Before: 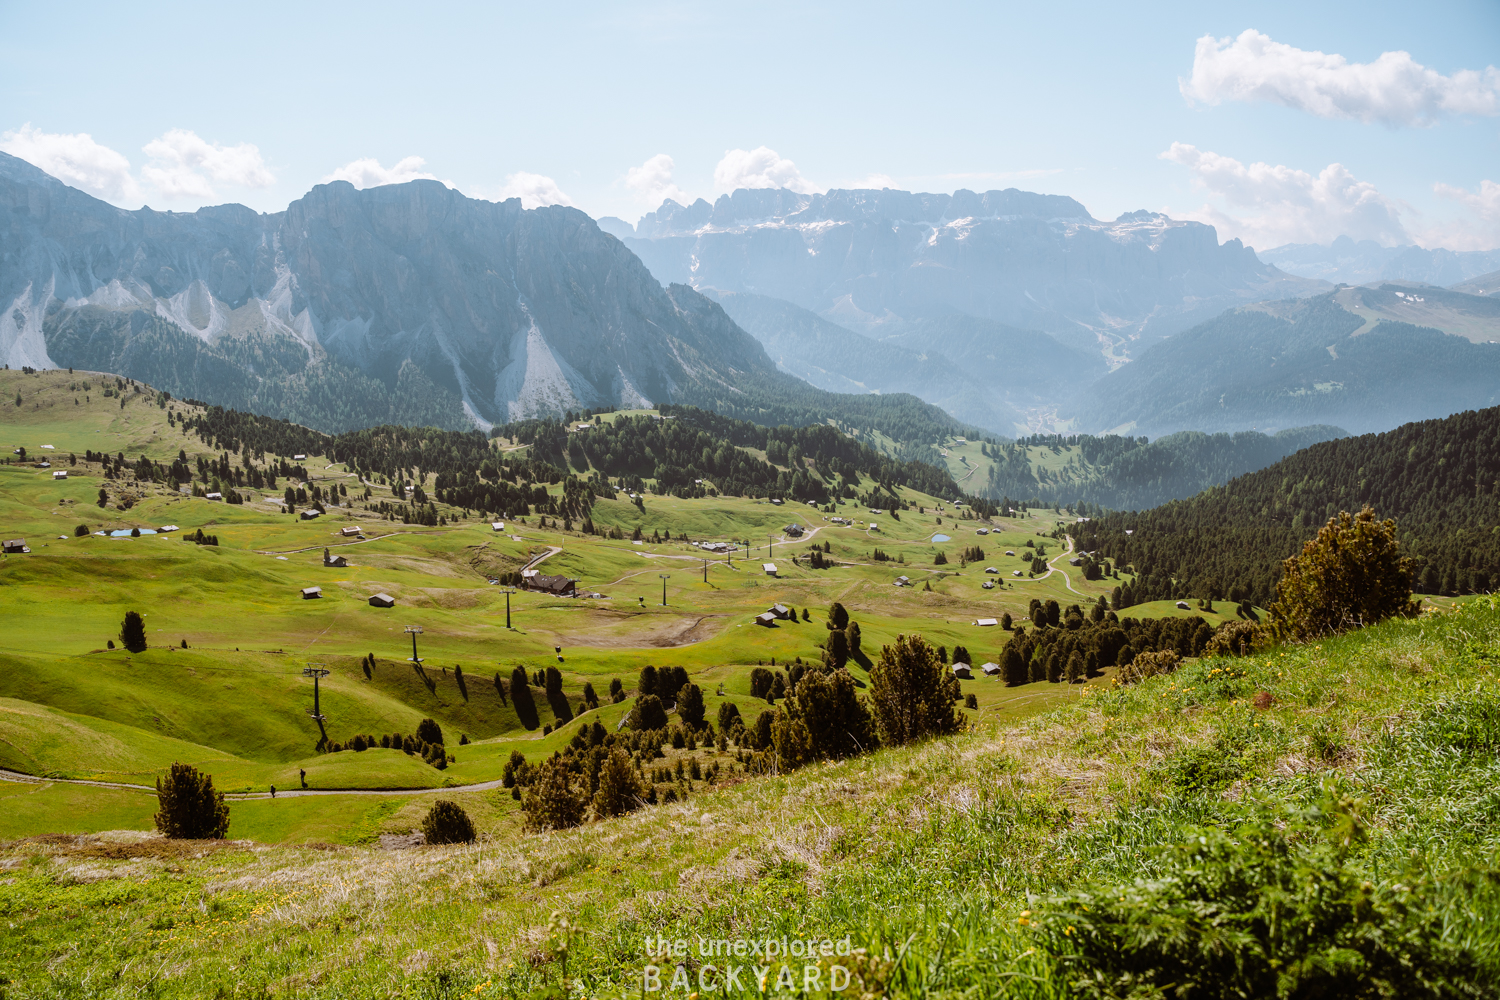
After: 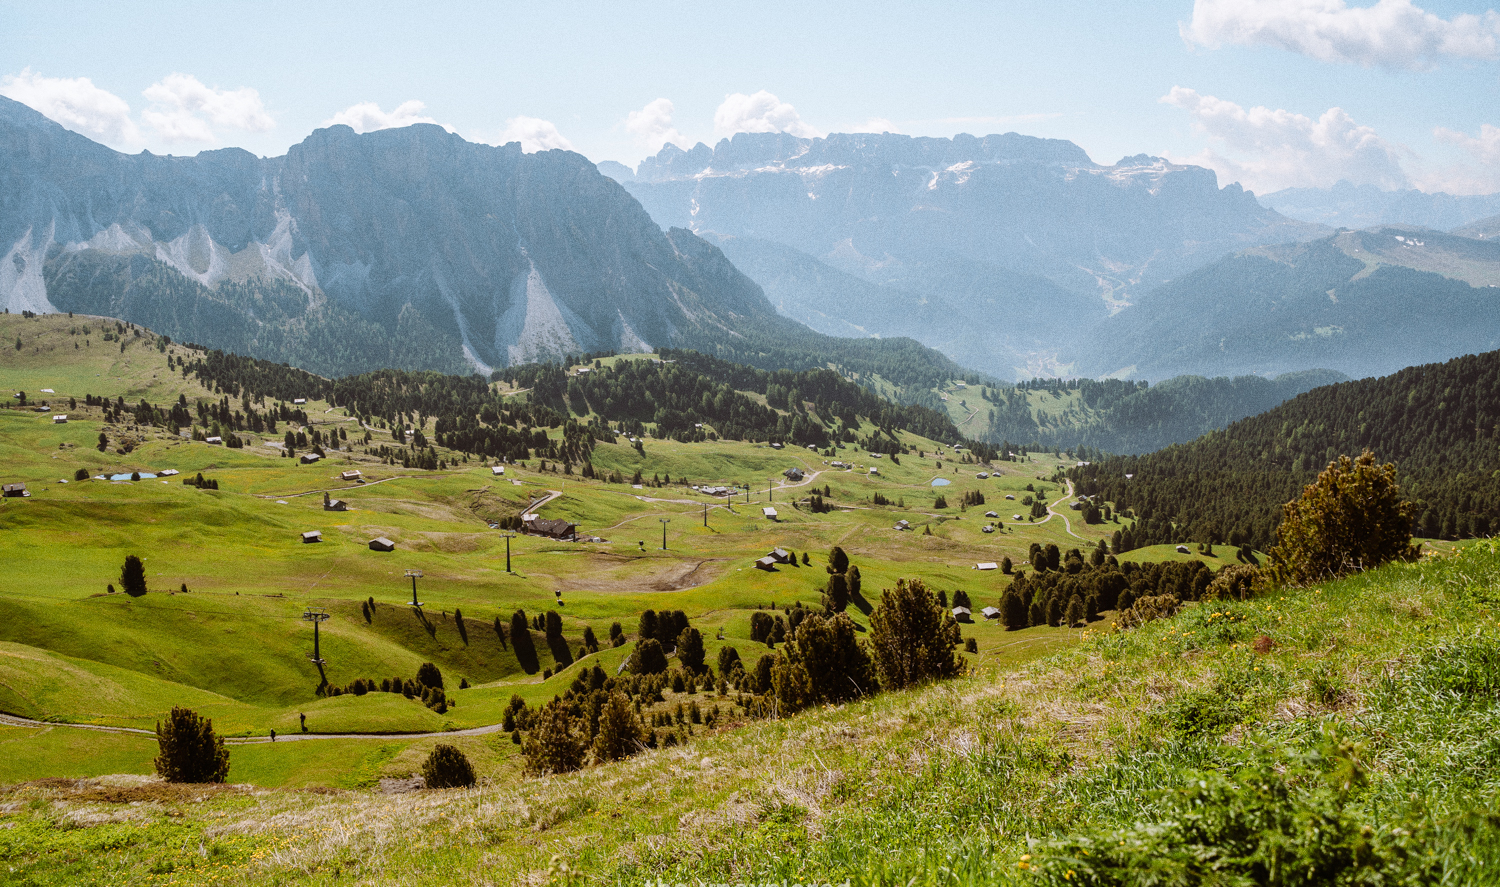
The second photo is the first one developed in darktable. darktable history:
crop and rotate: top 5.609%, bottom 5.609%
grain: on, module defaults
tone equalizer: on, module defaults
